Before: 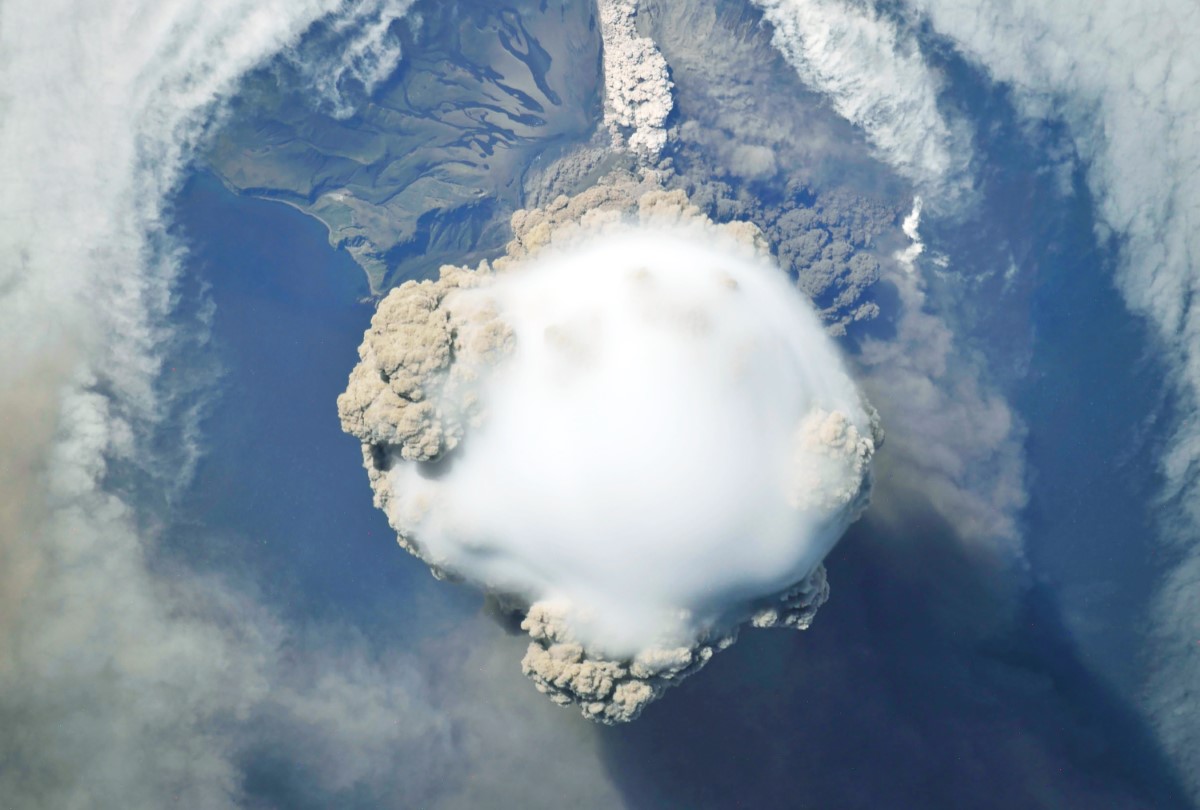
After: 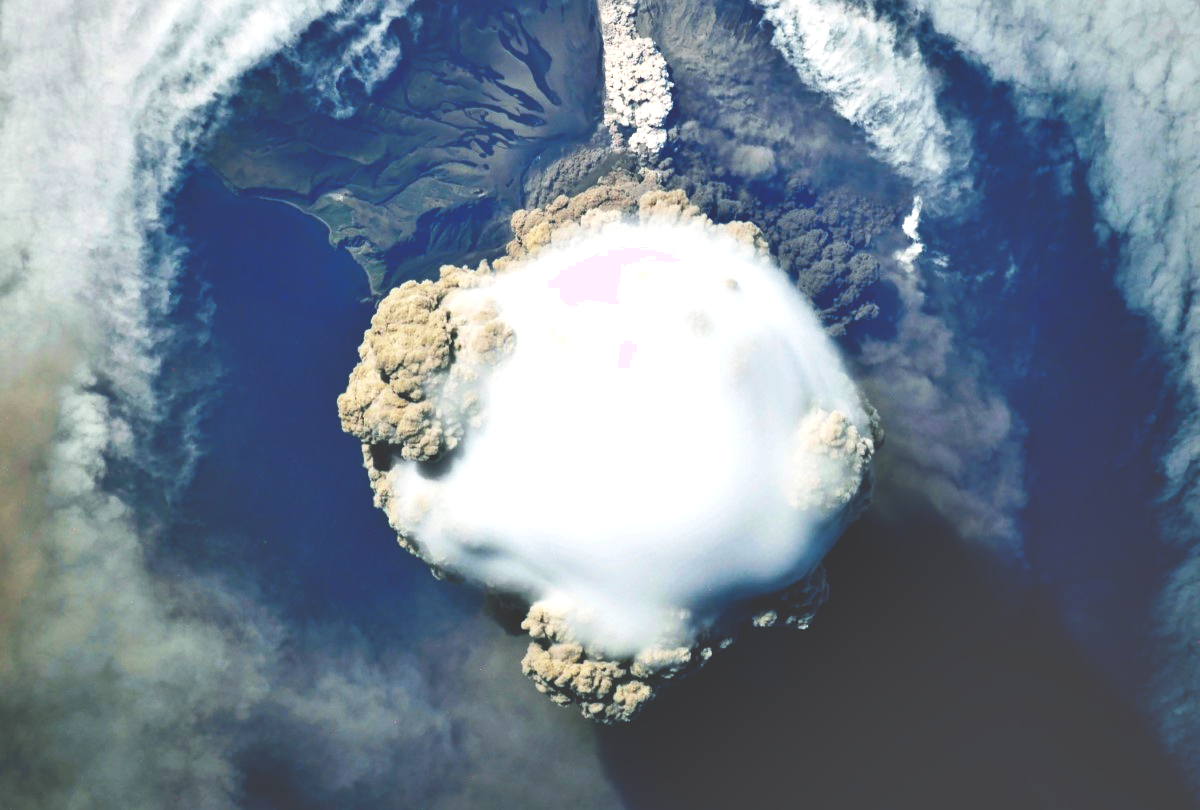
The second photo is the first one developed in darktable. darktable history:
base curve: curves: ch0 [(0, 0.036) (0.083, 0.04) (0.804, 1)], preserve colors none
shadows and highlights: highlights color adjustment 0%, low approximation 0.01, soften with gaussian
